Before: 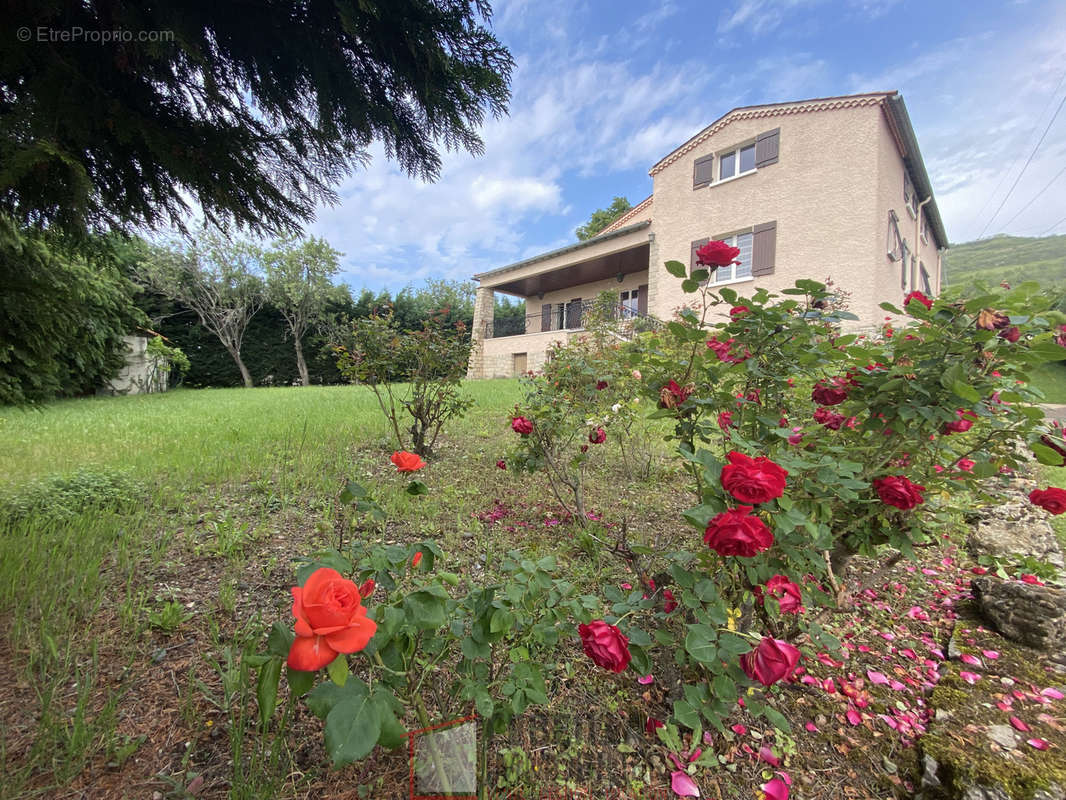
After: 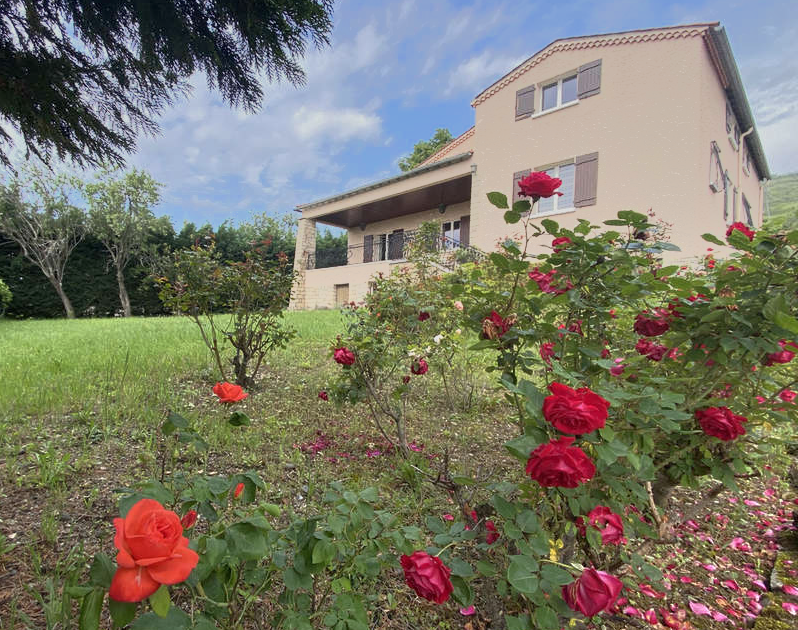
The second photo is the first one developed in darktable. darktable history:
tone equalizer: -7 EV -0.63 EV, -6 EV 1 EV, -5 EV -0.45 EV, -4 EV 0.43 EV, -3 EV 0.41 EV, -2 EV 0.15 EV, -1 EV -0.15 EV, +0 EV -0.39 EV, smoothing diameter 25%, edges refinement/feathering 10, preserve details guided filter
crop: left 16.768%, top 8.653%, right 8.362%, bottom 12.485%
